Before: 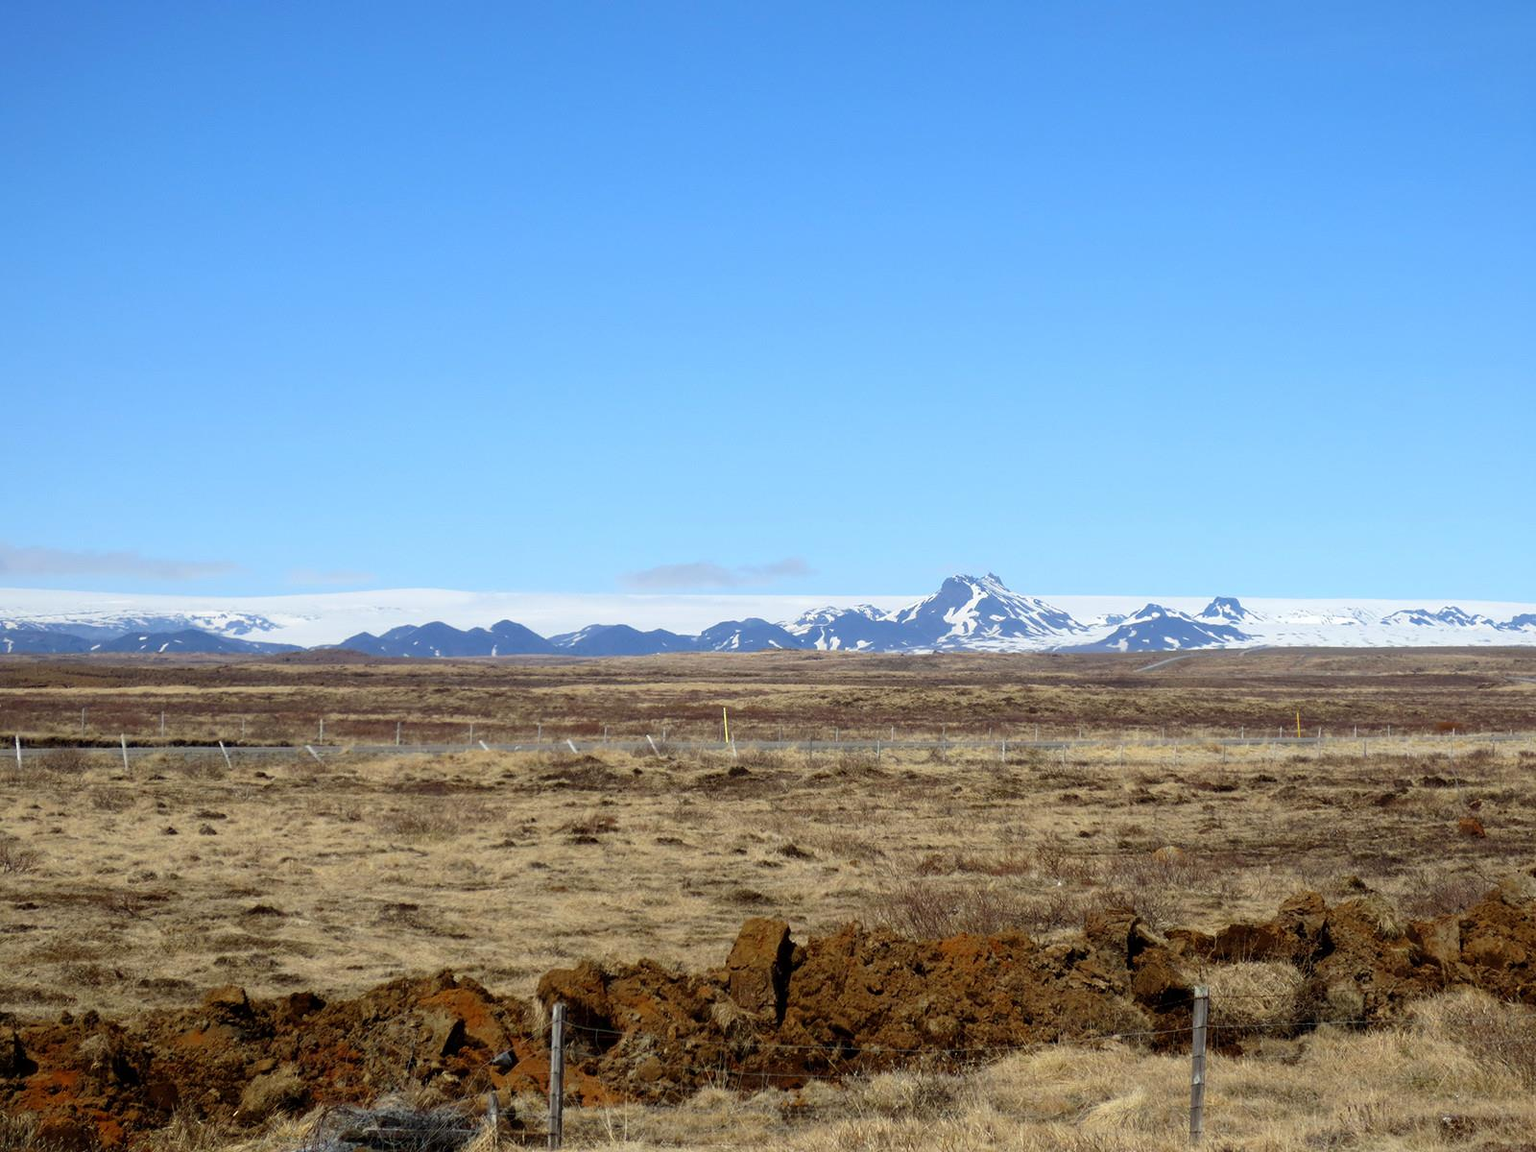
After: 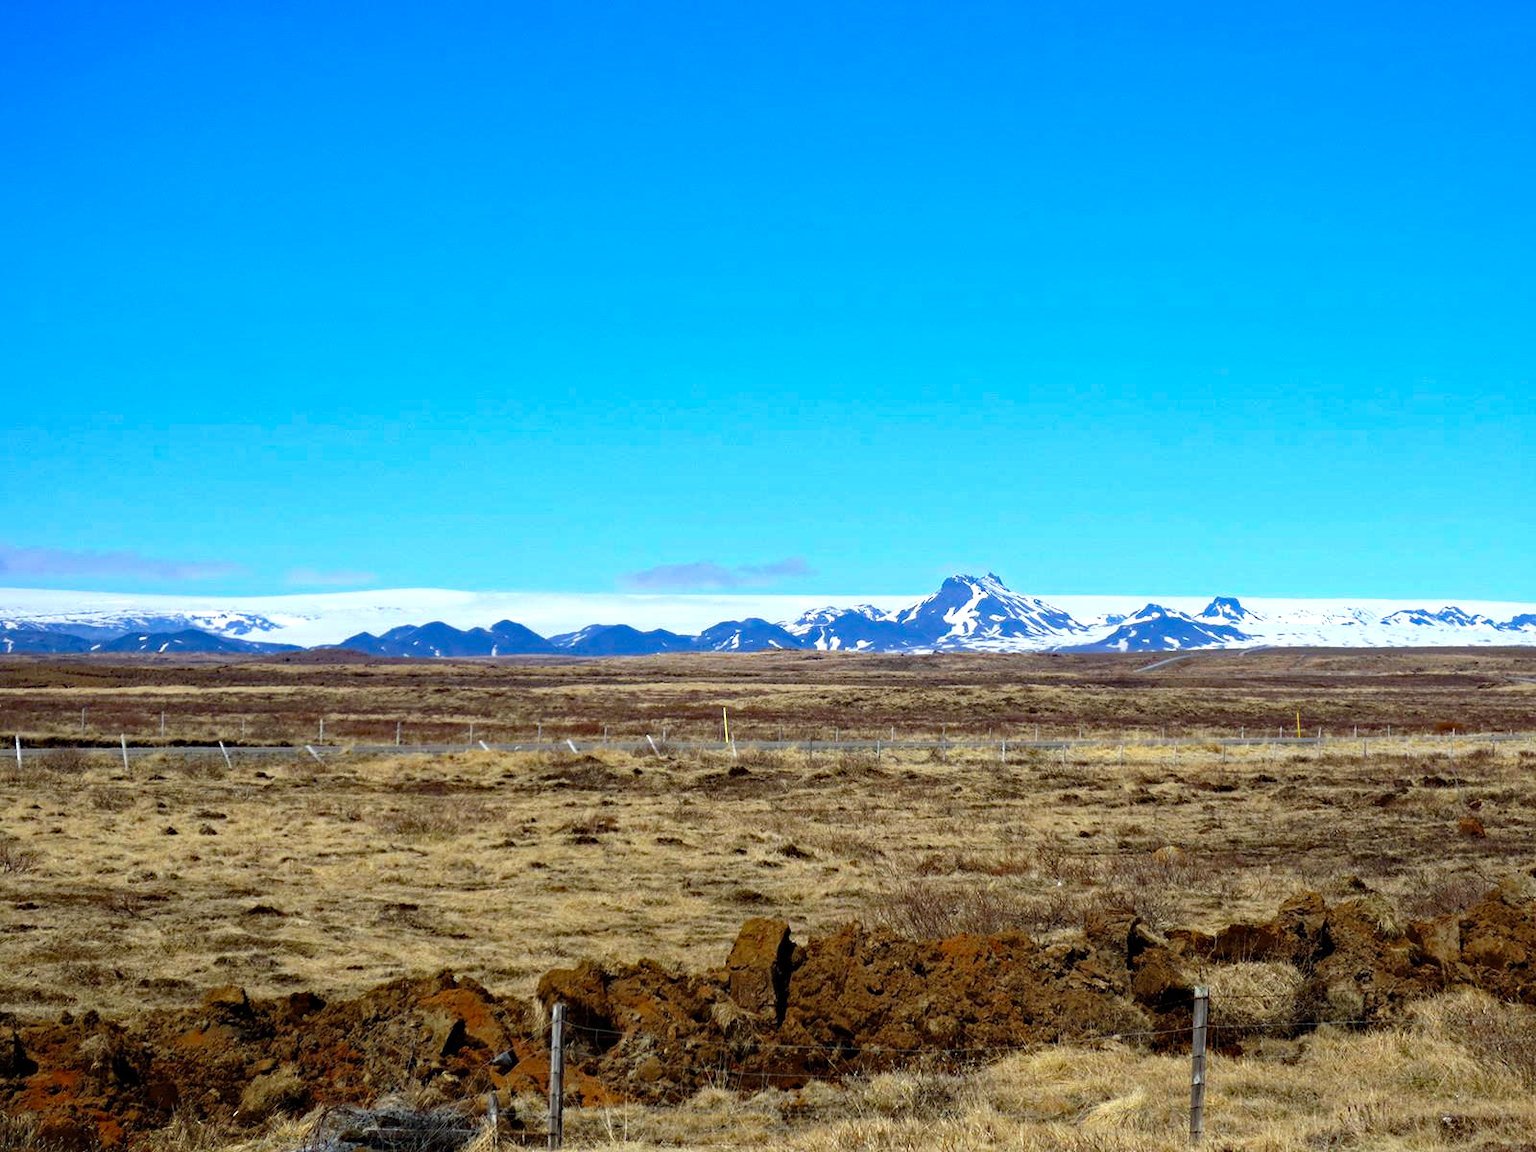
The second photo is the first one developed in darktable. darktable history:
white balance: red 0.967, blue 1.049
exposure: exposure 0.197 EV, compensate highlight preservation false
color balance: contrast 10%
haze removal: strength 0.5, distance 0.43, compatibility mode true, adaptive false
